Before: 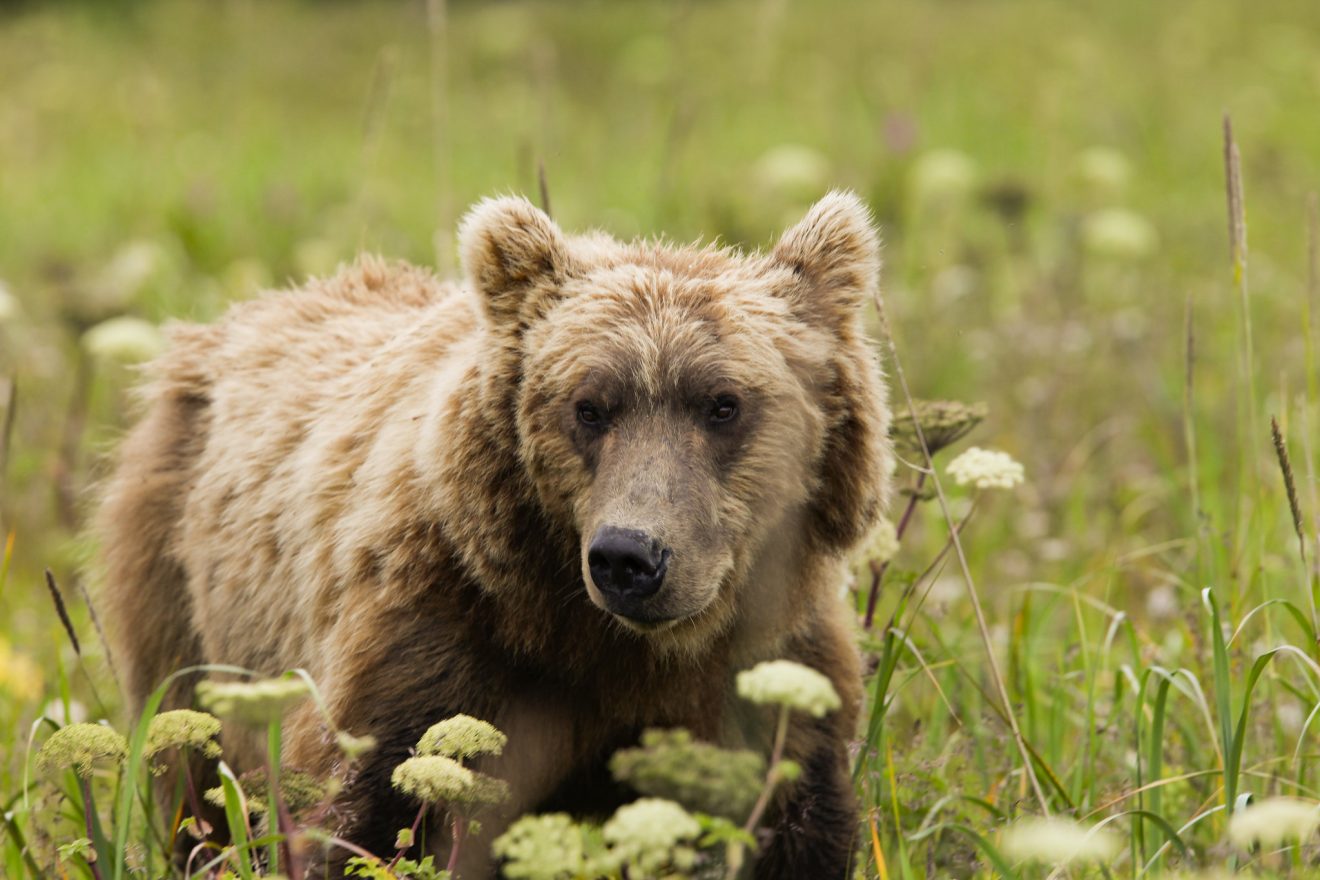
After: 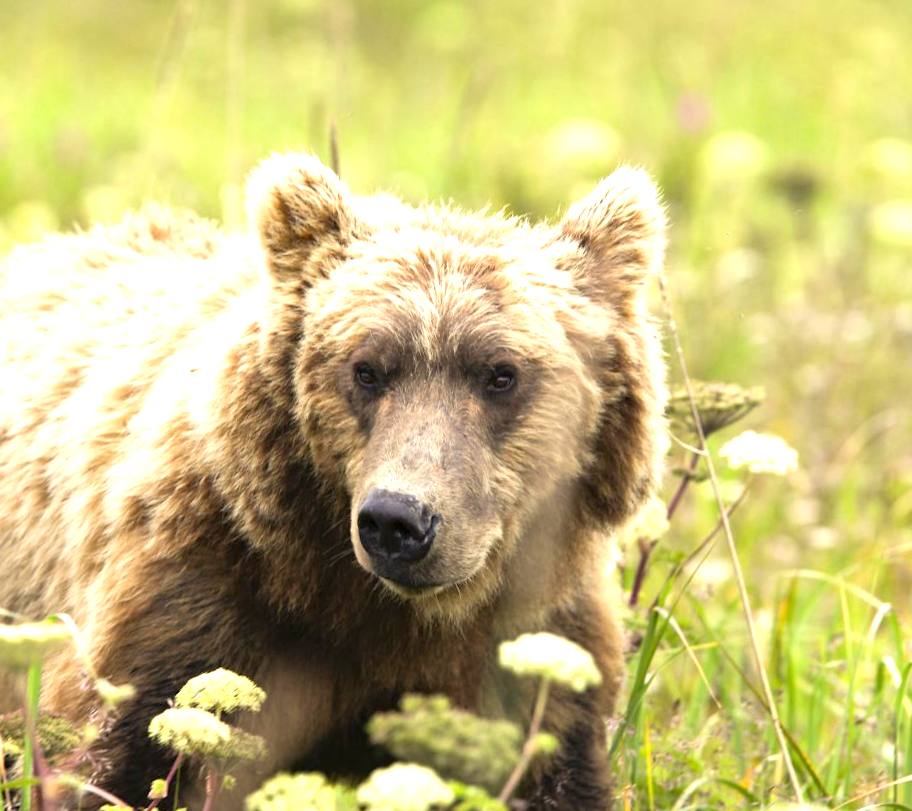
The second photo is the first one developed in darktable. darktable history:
crop and rotate: angle -3.27°, left 14.277%, top 0.028%, right 10.766%, bottom 0.028%
exposure: black level correction 0, exposure 1.2 EV, compensate highlight preservation false
